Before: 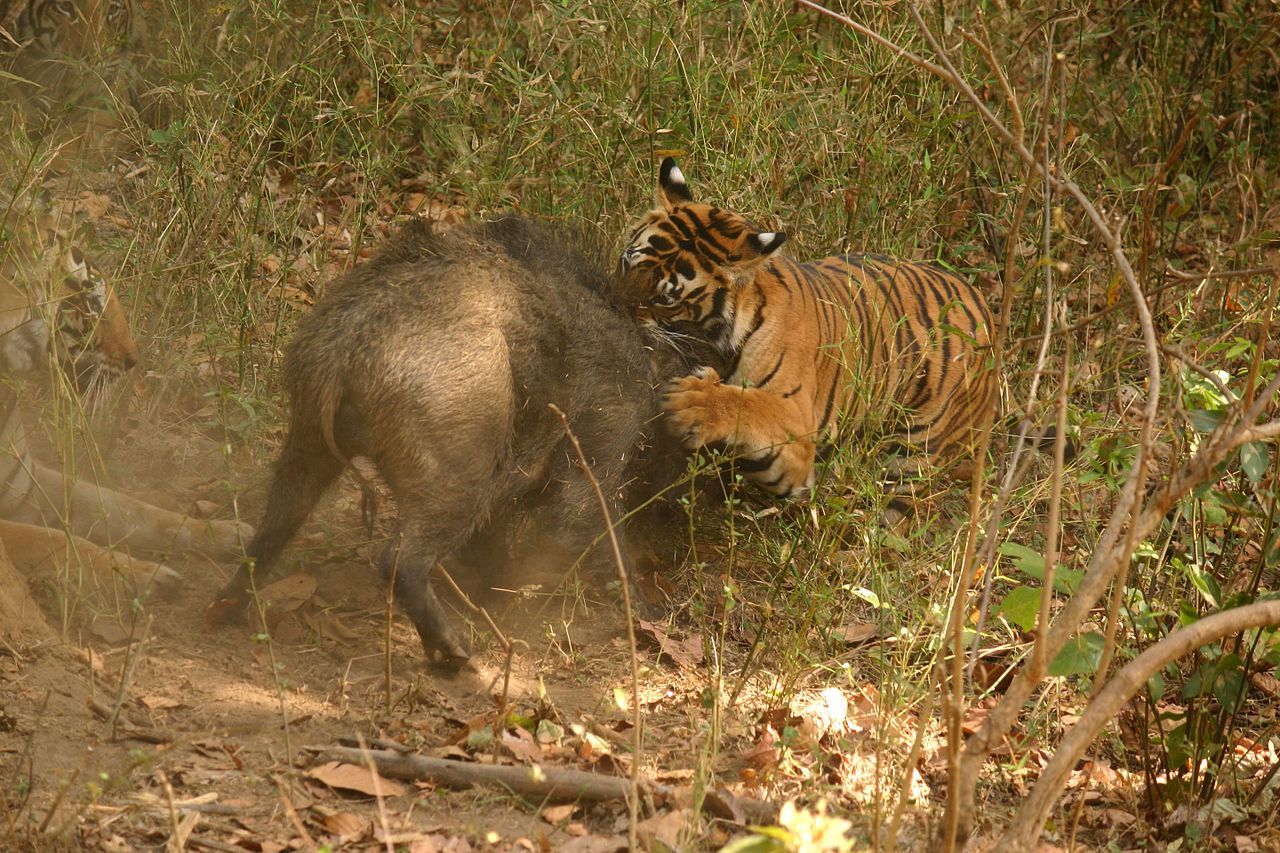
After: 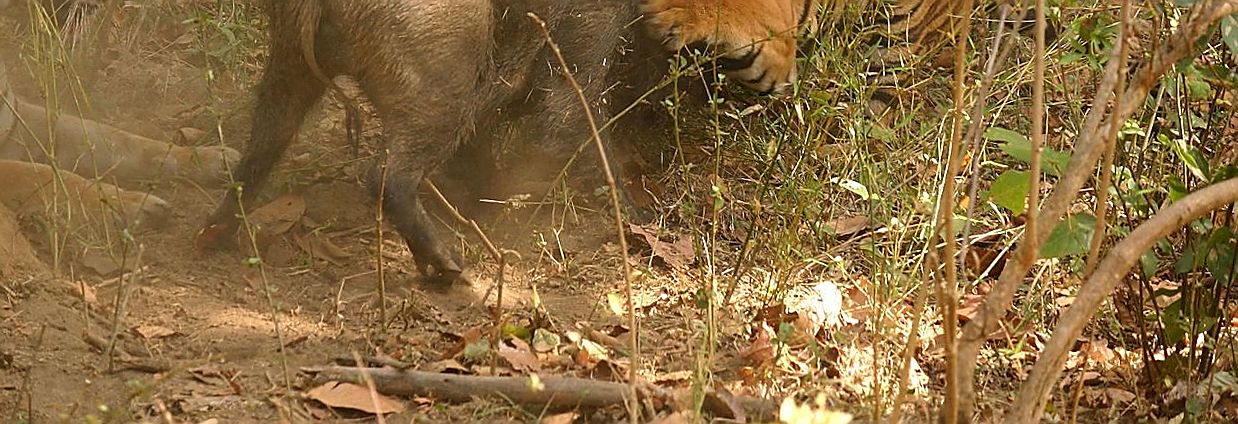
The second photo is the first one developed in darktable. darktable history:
sharpen: radius 1.4, amount 1.25, threshold 0.7
crop and rotate: top 46.237%
rotate and perspective: rotation -3°, crop left 0.031, crop right 0.968, crop top 0.07, crop bottom 0.93
